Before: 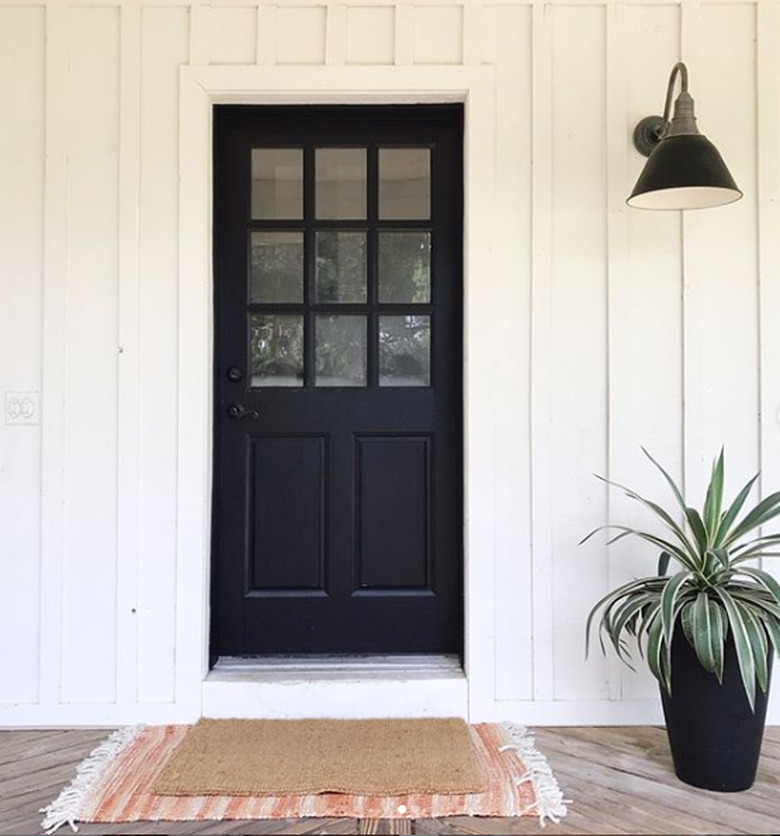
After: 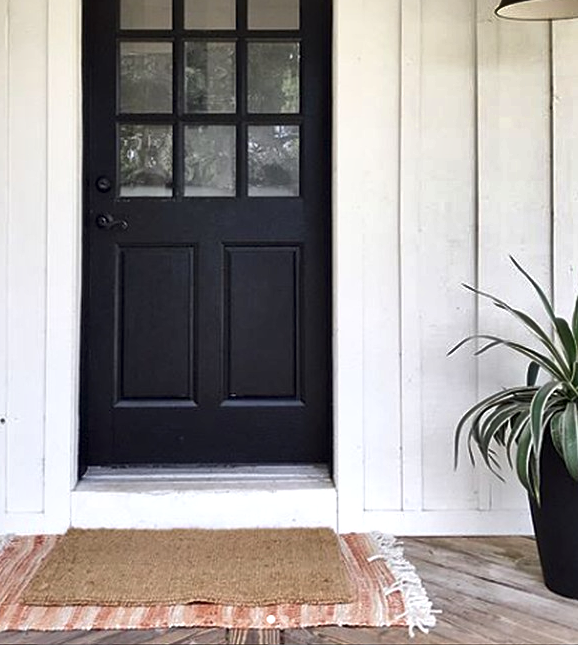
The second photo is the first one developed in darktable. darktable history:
sharpen: amount 0.203
local contrast: mode bilateral grid, contrast 26, coarseness 59, detail 151%, midtone range 0.2
shadows and highlights: white point adjustment 0.095, highlights -70.82, highlights color adjustment 46.05%, soften with gaussian
crop: left 16.835%, top 22.772%, right 9.024%
